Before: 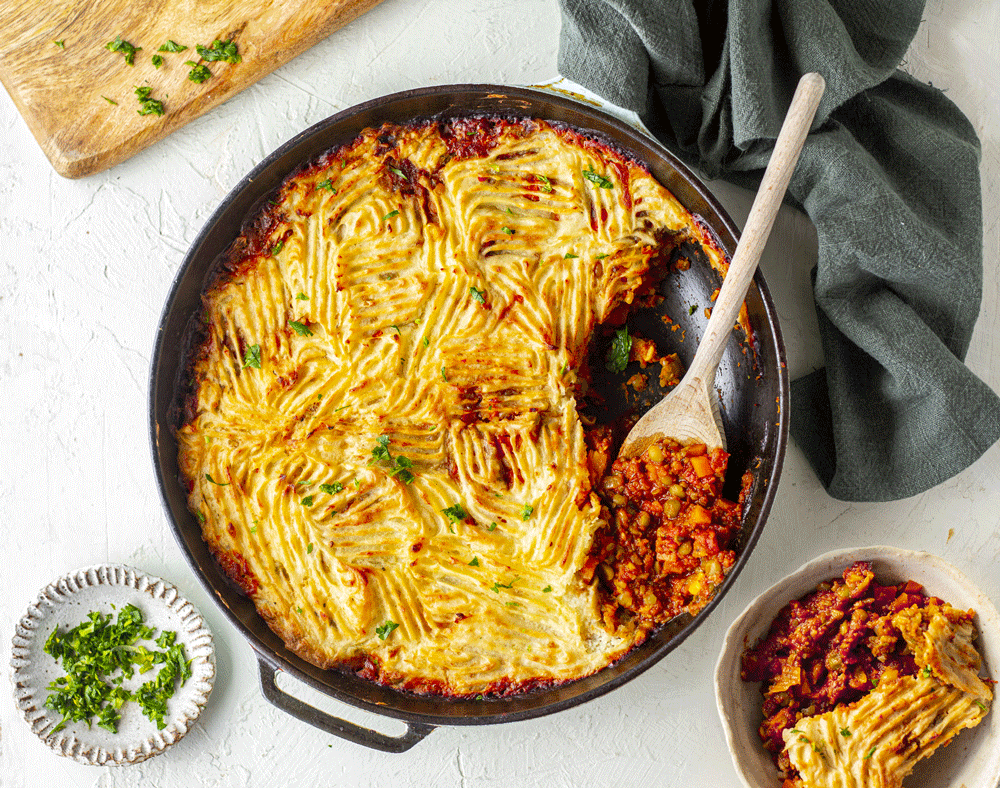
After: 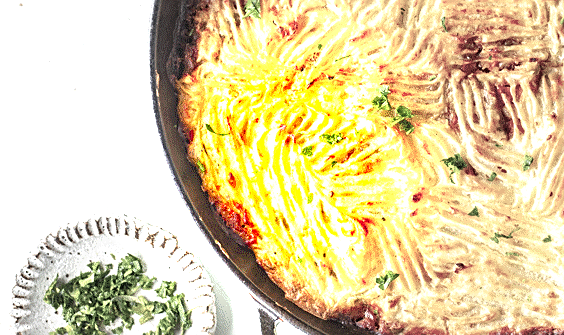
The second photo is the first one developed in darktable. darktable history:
crop: top 44.483%, right 43.593%, bottom 12.892%
sharpen: on, module defaults
vignetting: fall-off start 31.28%, fall-off radius 34.64%, brightness -0.575
exposure: black level correction 0, exposure 1.9 EV, compensate highlight preservation false
